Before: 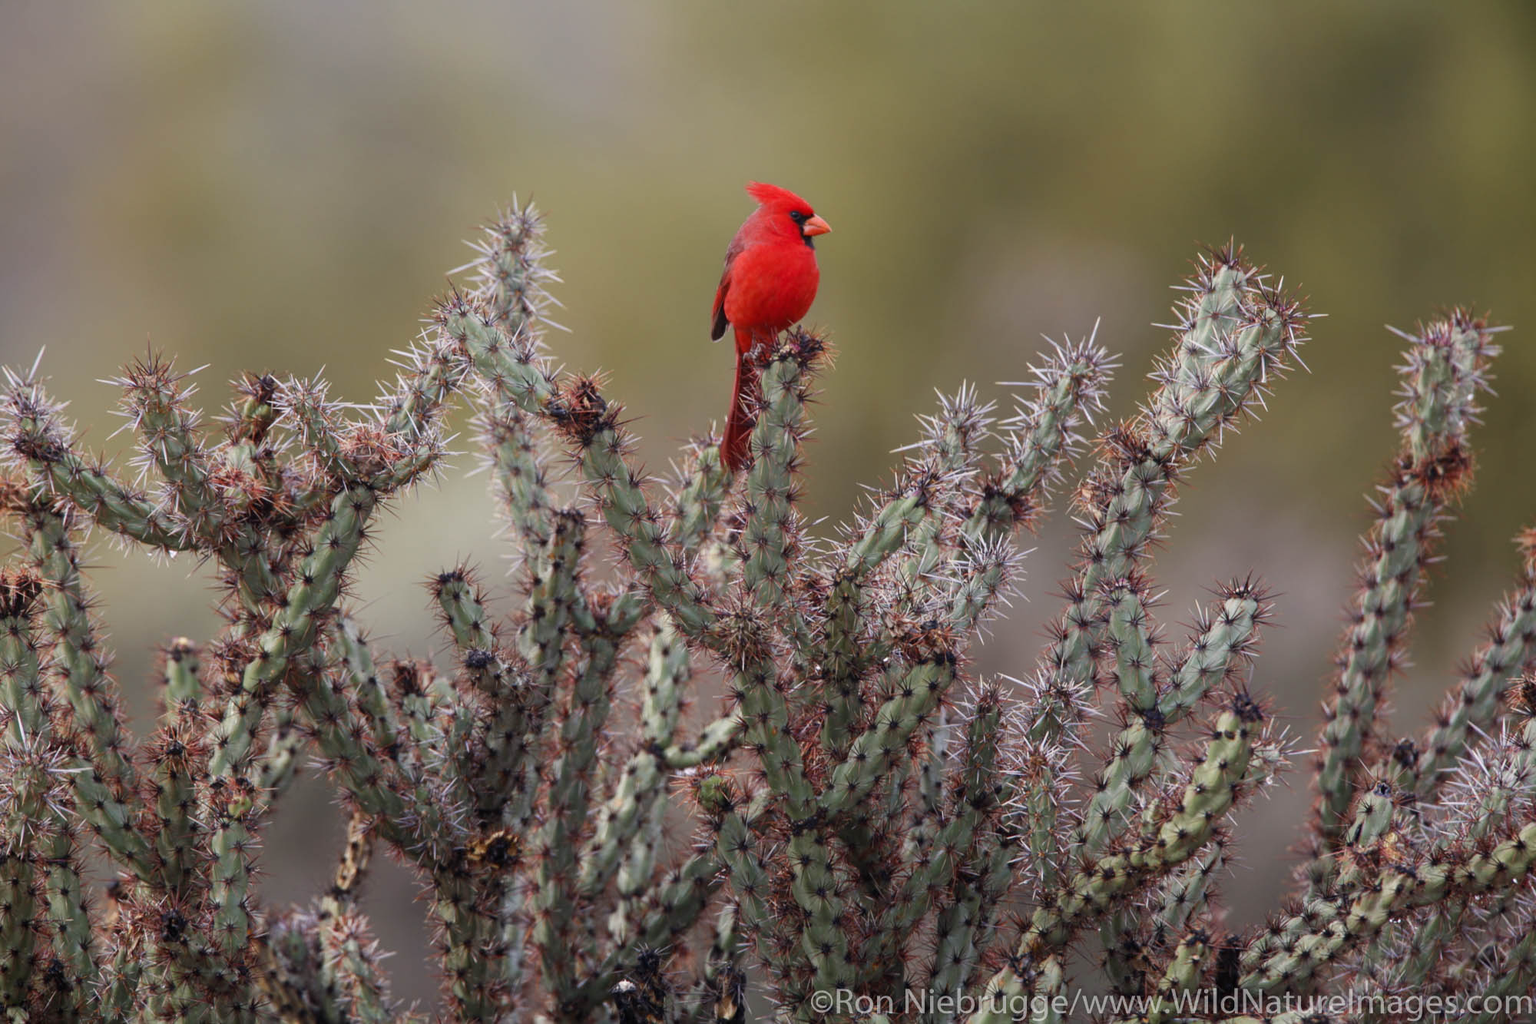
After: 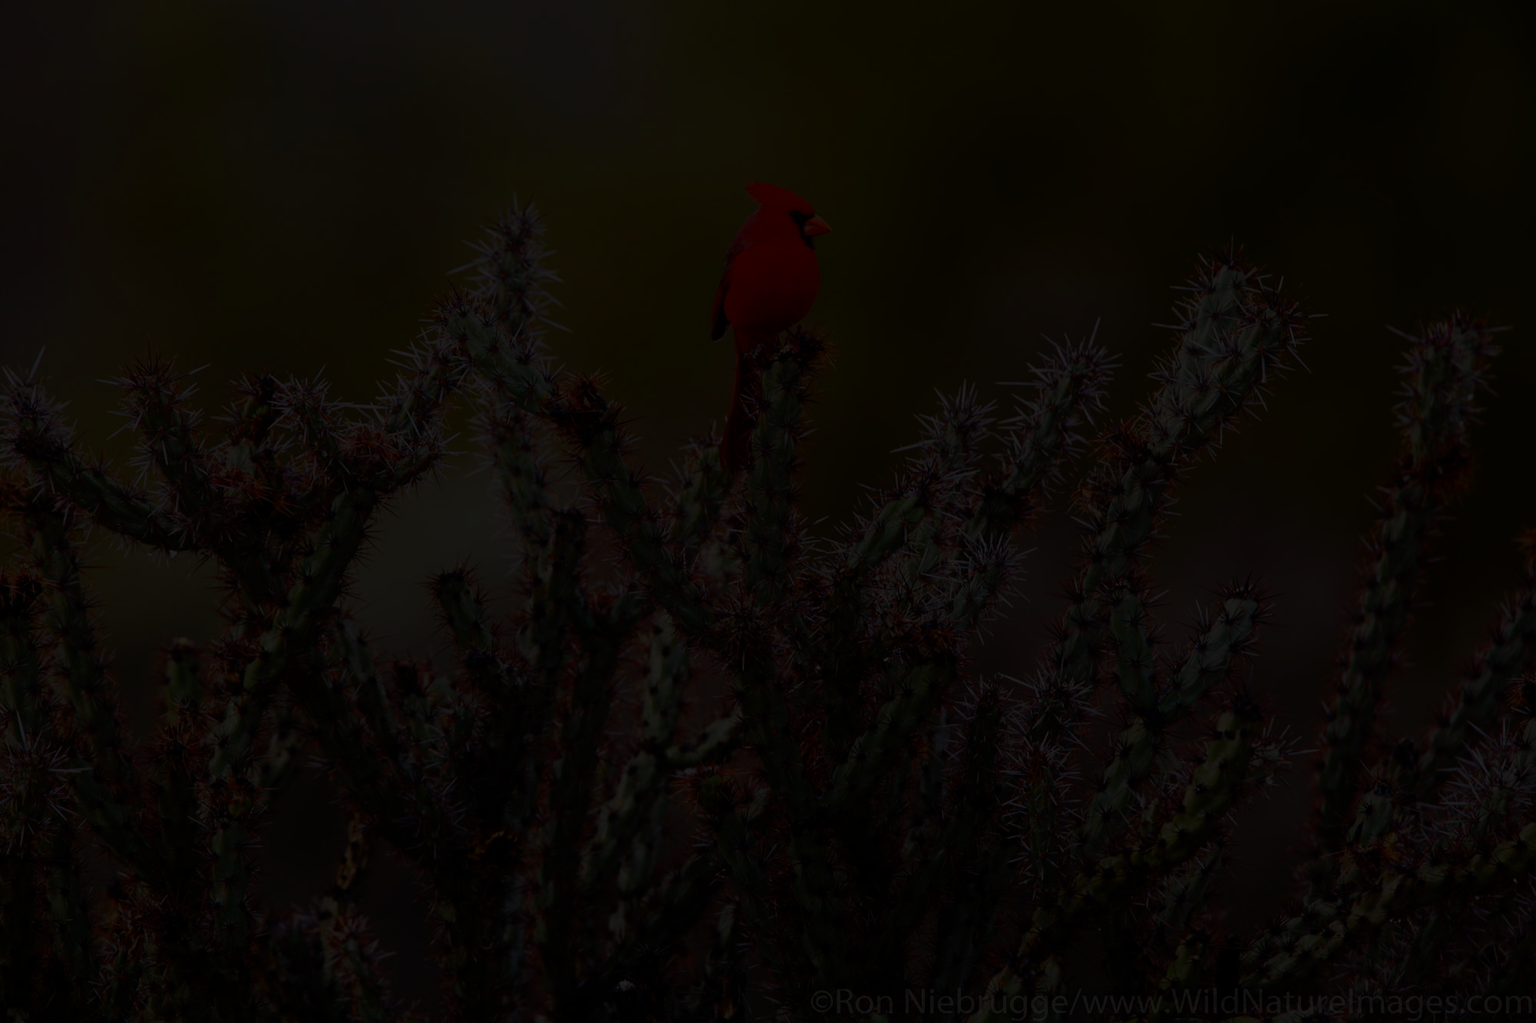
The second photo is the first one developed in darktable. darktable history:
contrast brightness saturation: contrast 0.225
exposure: exposure 0.083 EV, compensate exposure bias true, compensate highlight preservation false
